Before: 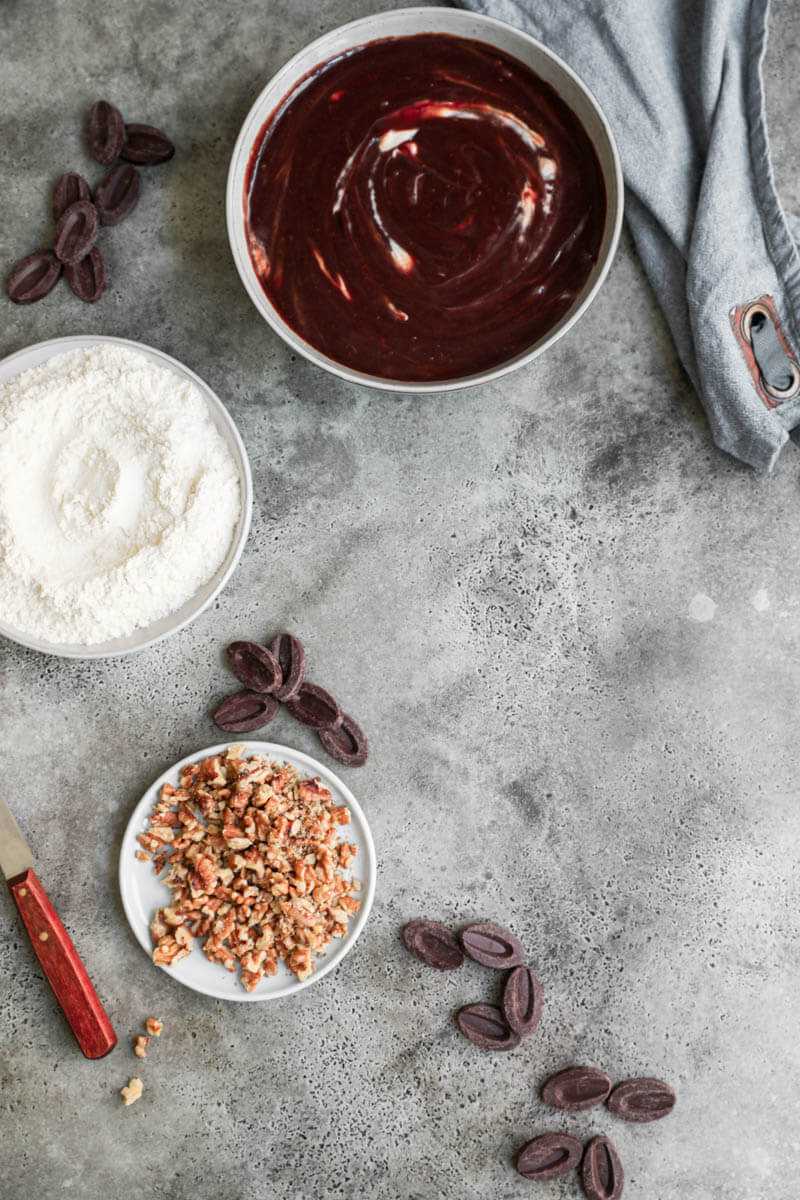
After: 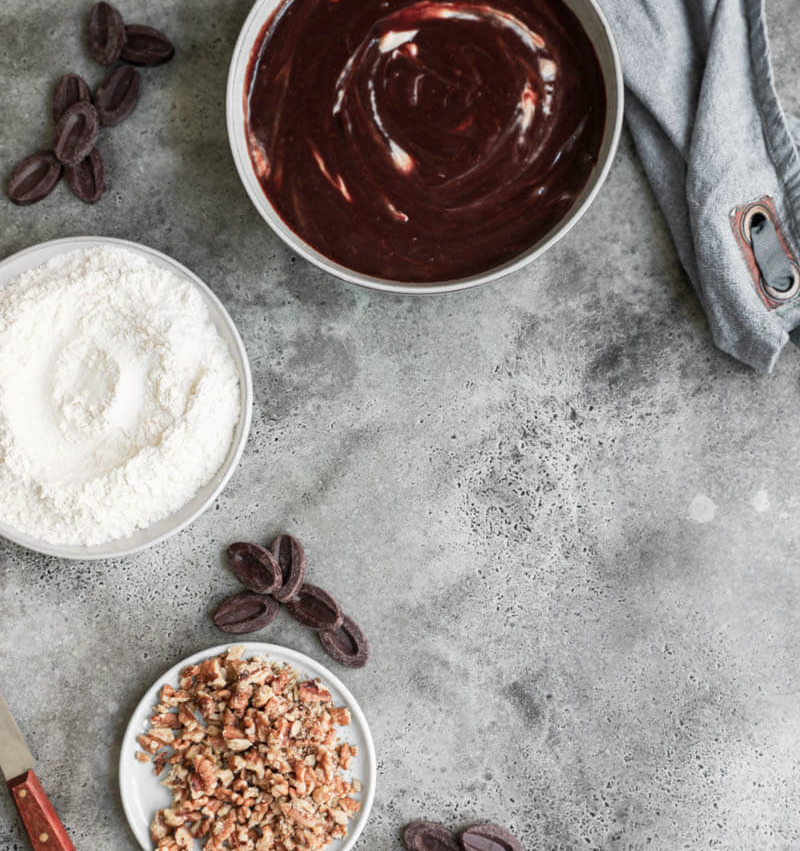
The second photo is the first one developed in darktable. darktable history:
color correction: highlights b* 0.065, saturation 0.805
crop and rotate: top 8.28%, bottom 20.742%
